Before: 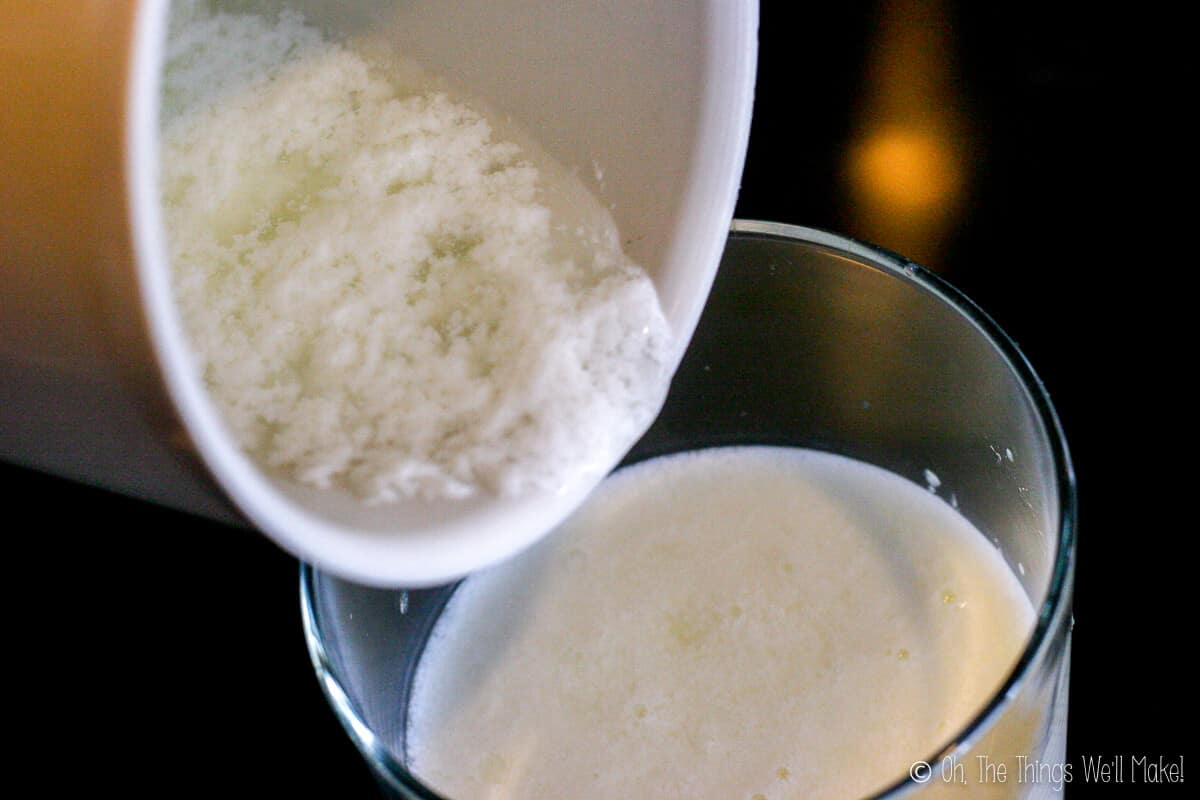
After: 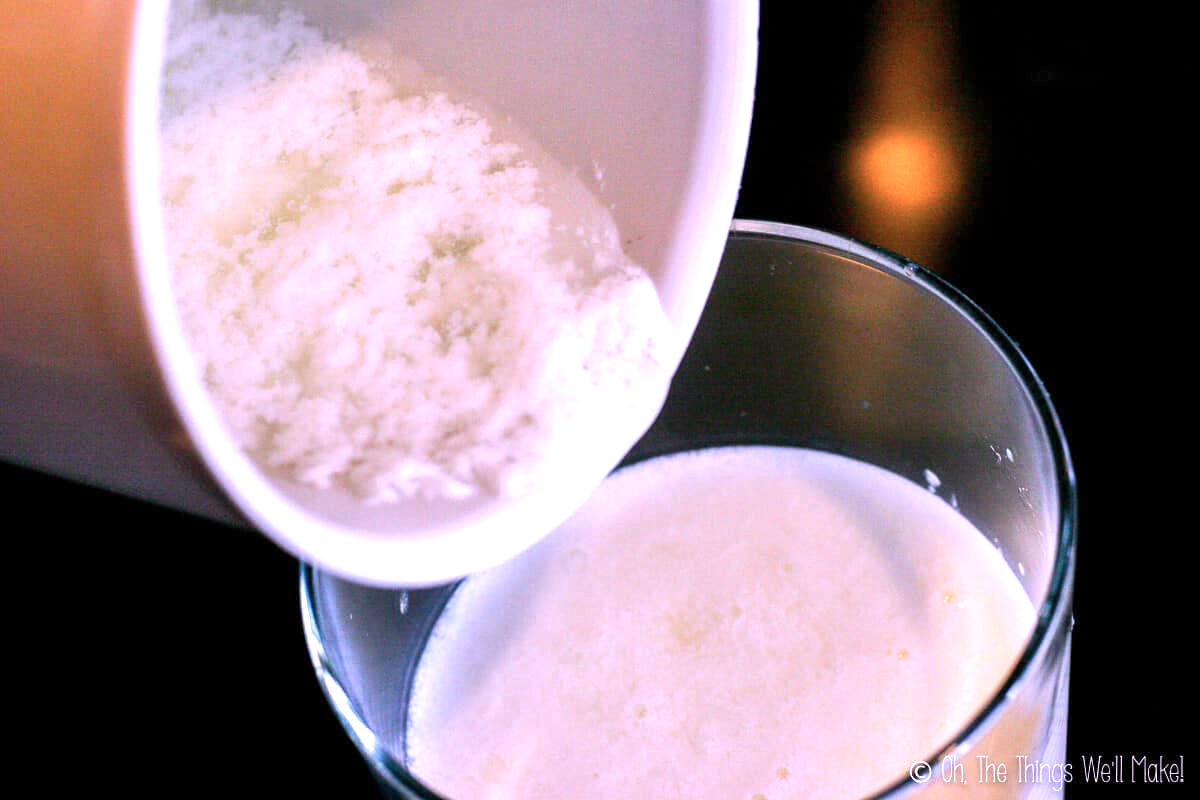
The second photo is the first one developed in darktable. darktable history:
exposure: exposure 0.773 EV, compensate highlight preservation false
color correction: highlights a* 15.64, highlights b* -20.44
